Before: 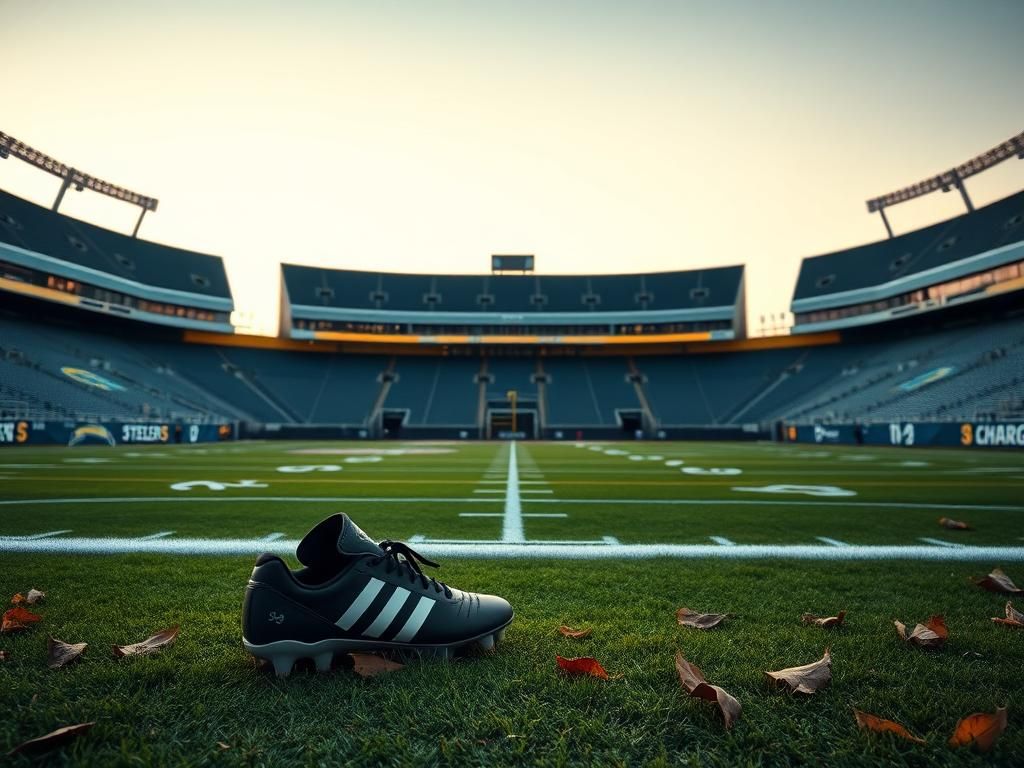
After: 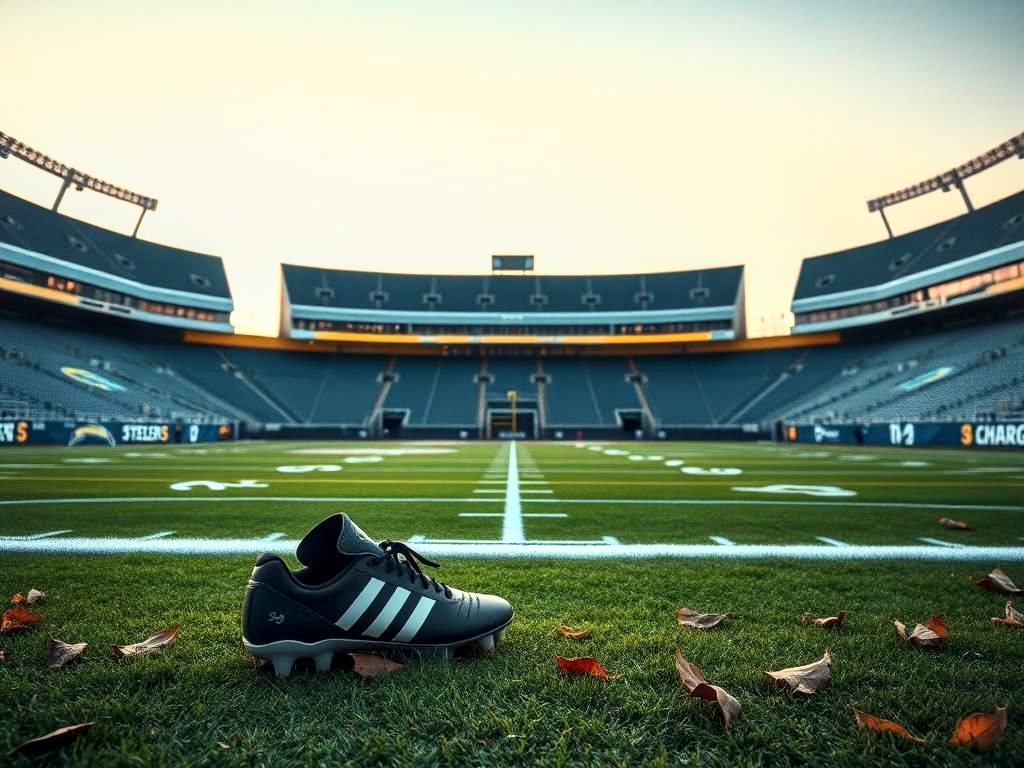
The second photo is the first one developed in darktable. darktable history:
local contrast: on, module defaults
contrast brightness saturation: contrast 0.1, brightness 0.02, saturation 0.02
base curve: curves: ch0 [(0, 0) (0.557, 0.834) (1, 1)]
